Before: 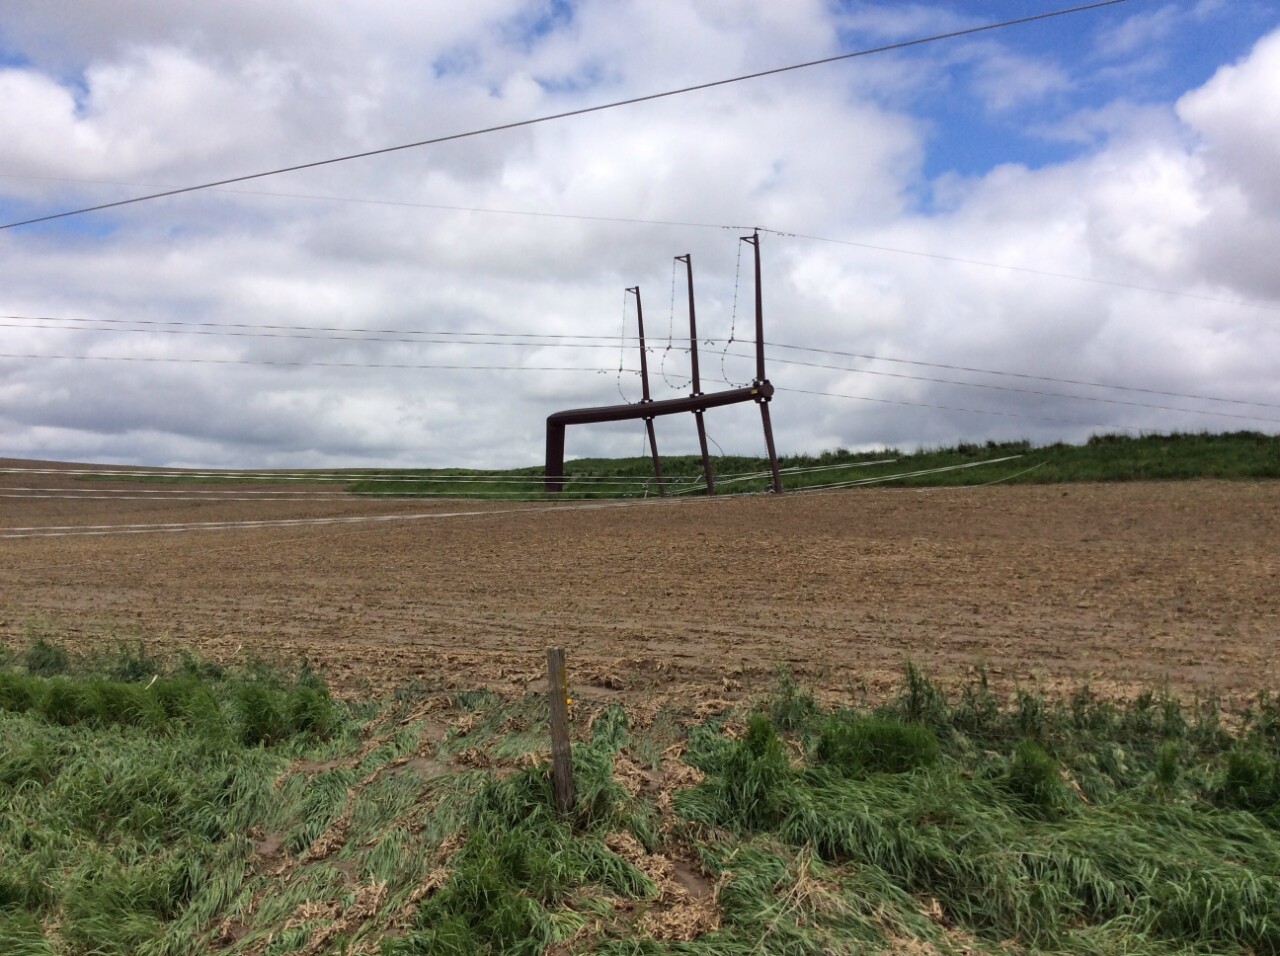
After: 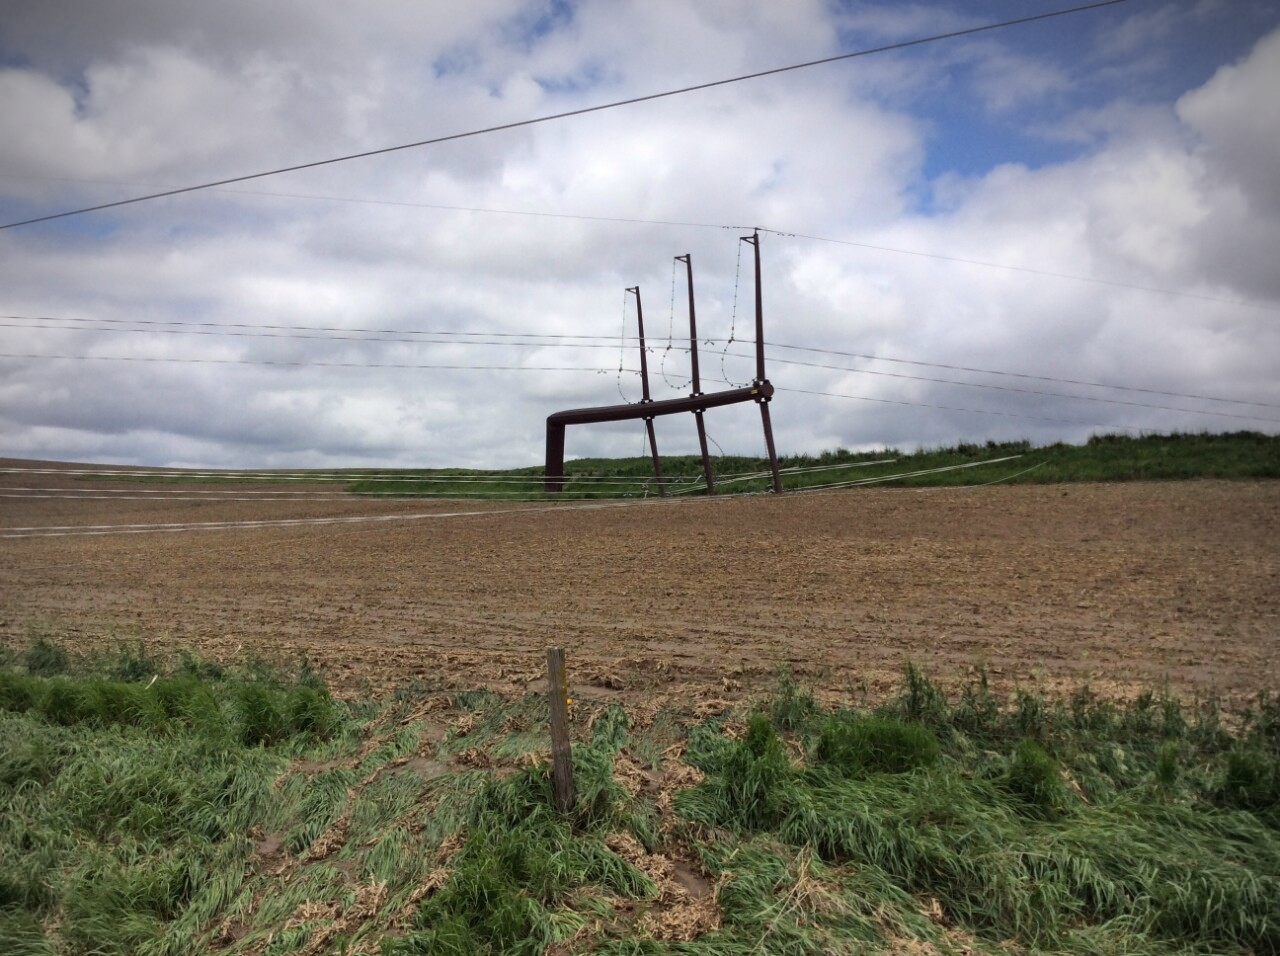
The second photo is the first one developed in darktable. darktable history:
tone equalizer: mask exposure compensation -0.485 EV
vignetting: fall-off radius 60.33%, brightness -0.715, saturation -0.483, center (-0.025, 0.398)
